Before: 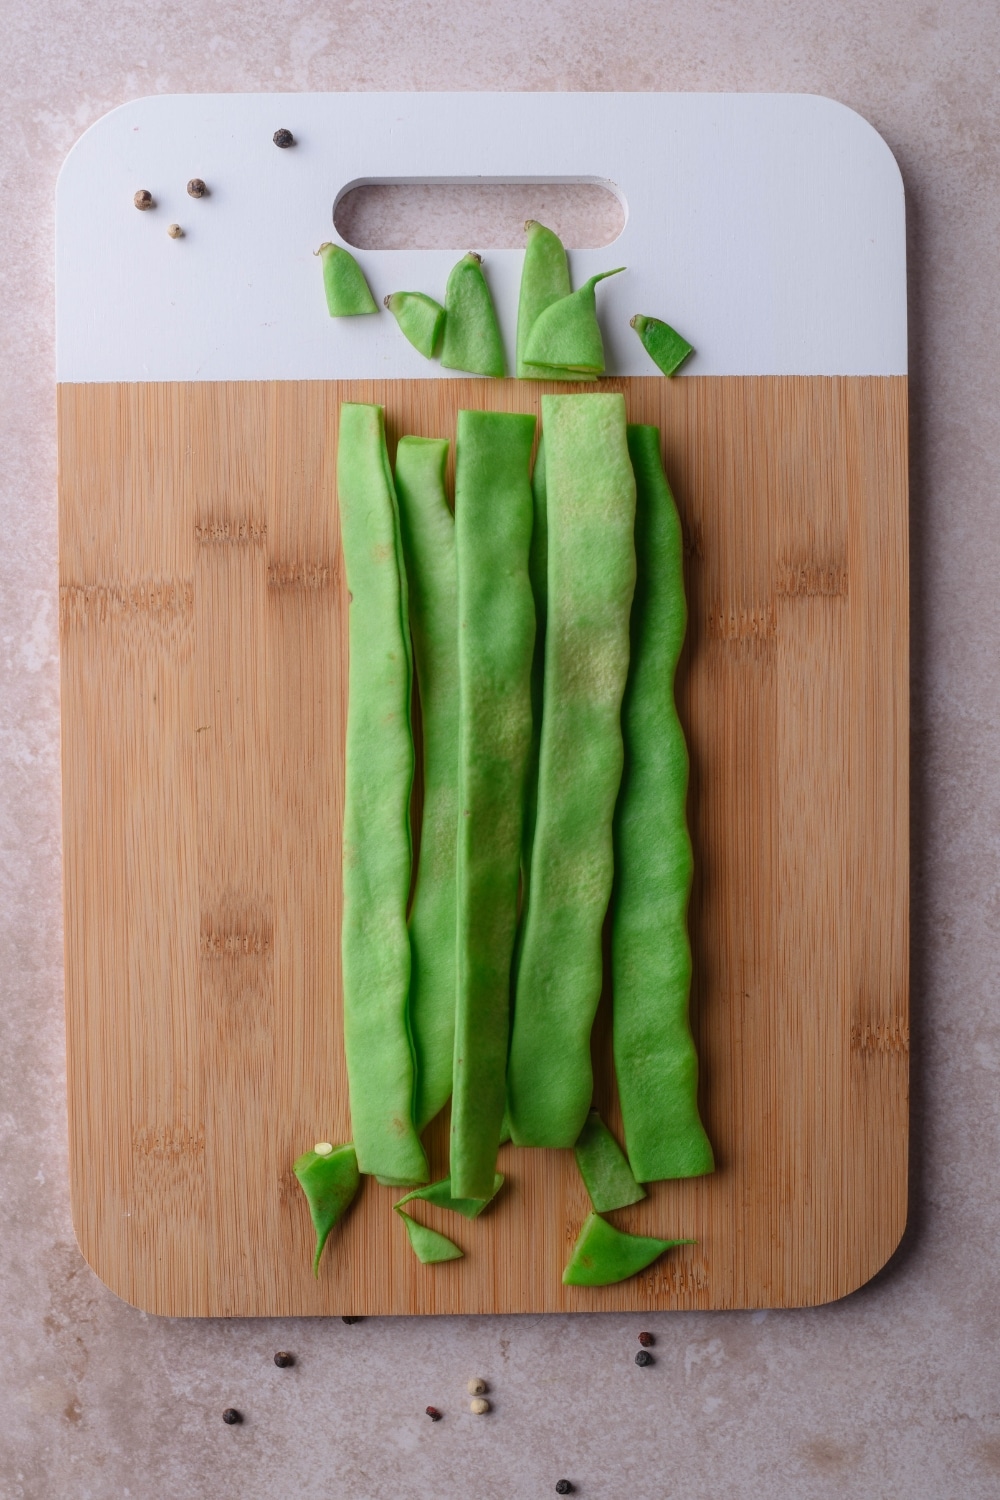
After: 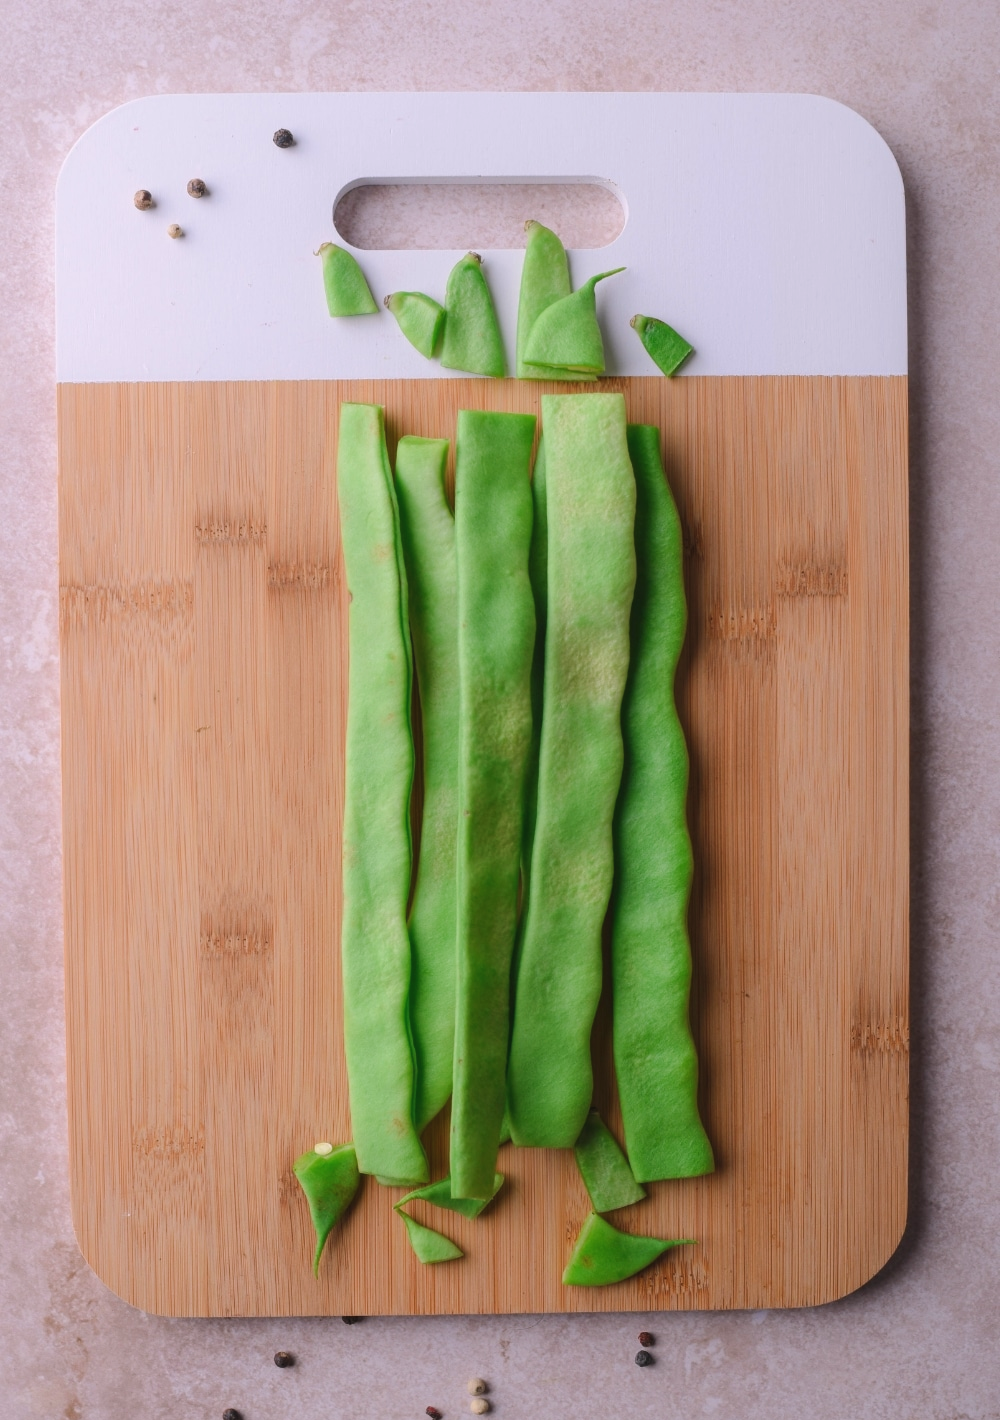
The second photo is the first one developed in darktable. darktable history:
crop and rotate: top 0.004%, bottom 5.274%
color balance rgb: highlights gain › chroma 1.5%, highlights gain › hue 306.94°, global offset › luminance 0.276%, global offset › hue 169.58°, perceptual saturation grading › global saturation -2.615%, perceptual saturation grading › shadows -3.011%, perceptual brilliance grading › mid-tones 10.805%, perceptual brilliance grading › shadows 15.024%
